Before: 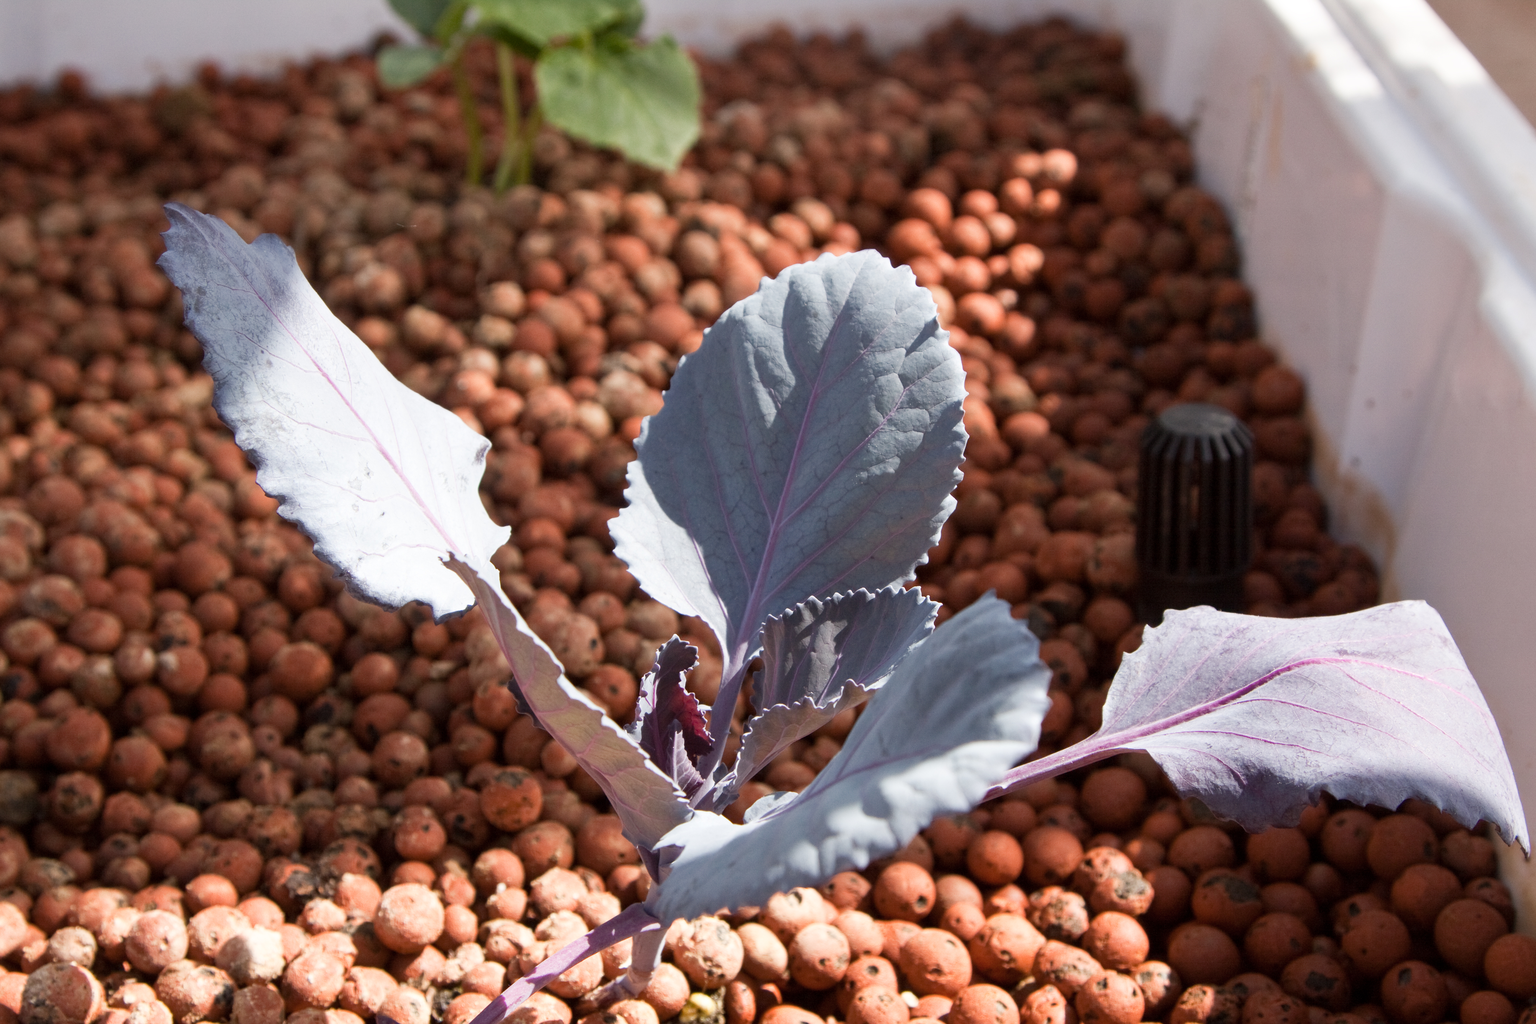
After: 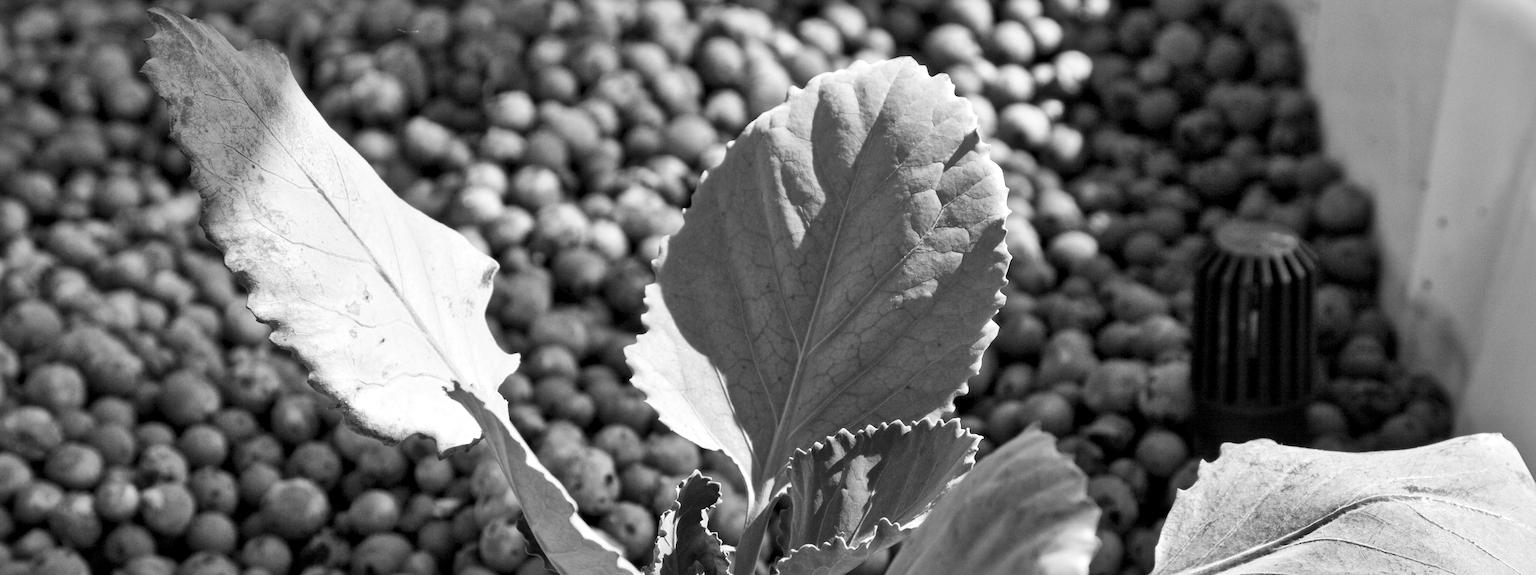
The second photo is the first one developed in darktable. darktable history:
shadows and highlights: radius 125.46, shadows 30.51, highlights -30.51, low approximation 0.01, soften with gaussian
color zones: curves: ch0 [(0, 0.465) (0.092, 0.596) (0.289, 0.464) (0.429, 0.453) (0.571, 0.464) (0.714, 0.455) (0.857, 0.462) (1, 0.465)]
local contrast: mode bilateral grid, contrast 25, coarseness 47, detail 151%, midtone range 0.2
color correction: highlights a* 1.39, highlights b* 17.83
monochrome: on, module defaults
crop: left 1.744%, top 19.225%, right 5.069%, bottom 28.357%
